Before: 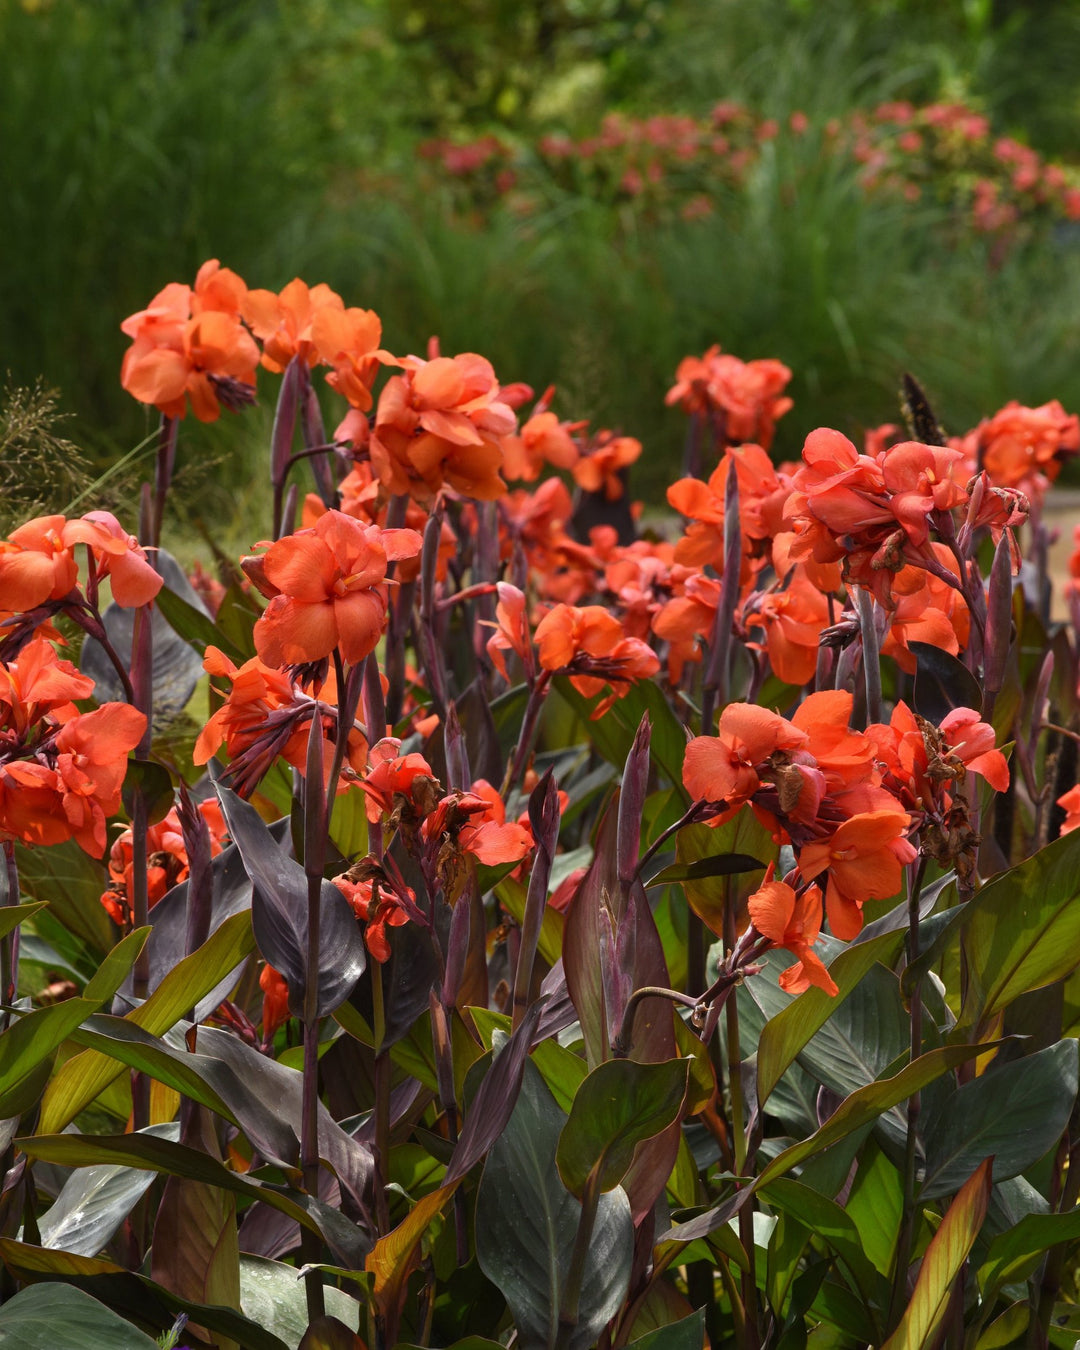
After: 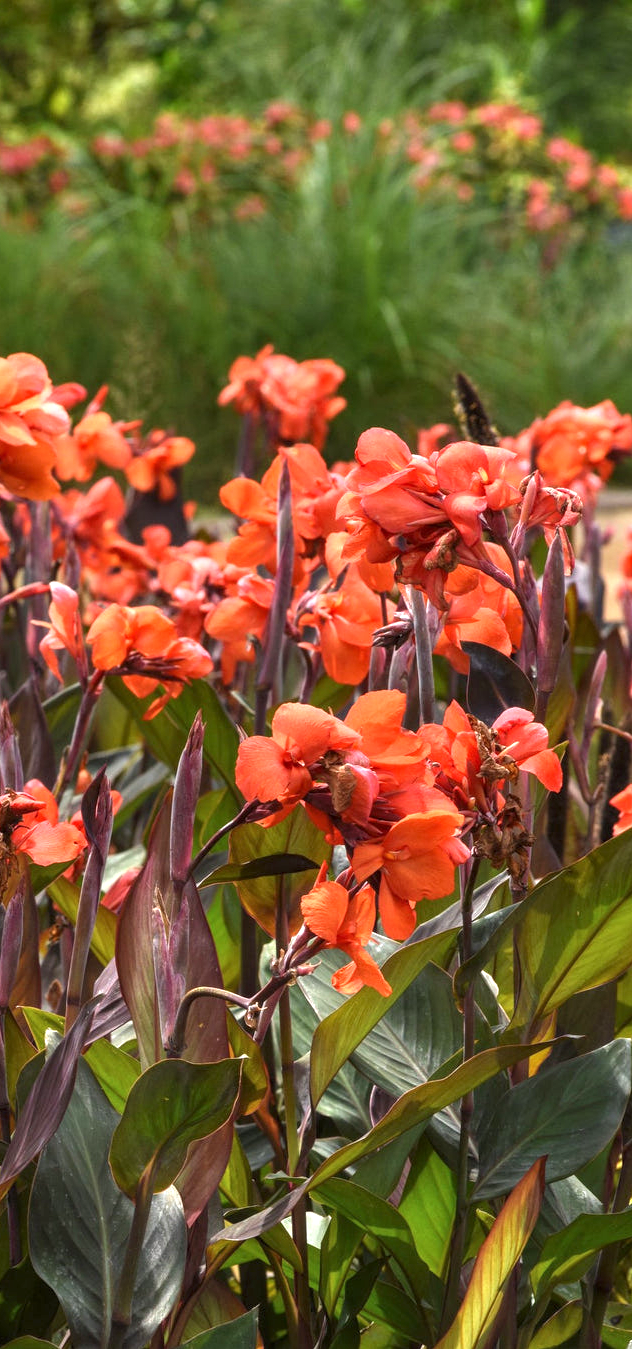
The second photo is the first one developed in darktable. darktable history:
exposure: black level correction 0, exposure 0.9 EV, compensate highlight preservation false
crop: left 41.402%
local contrast: on, module defaults
